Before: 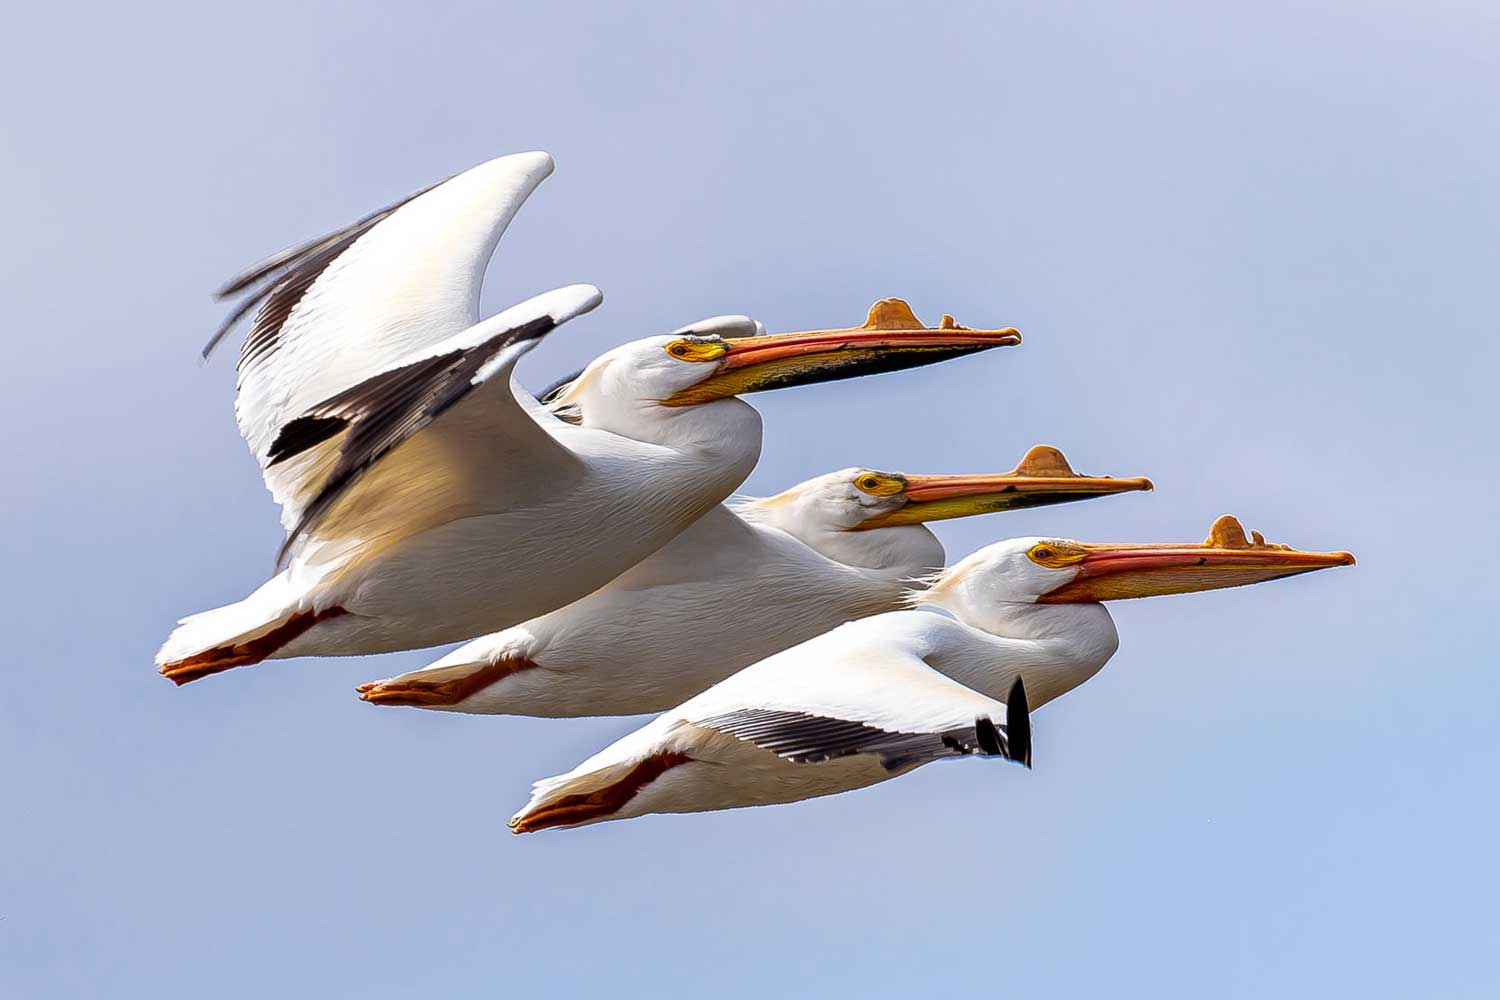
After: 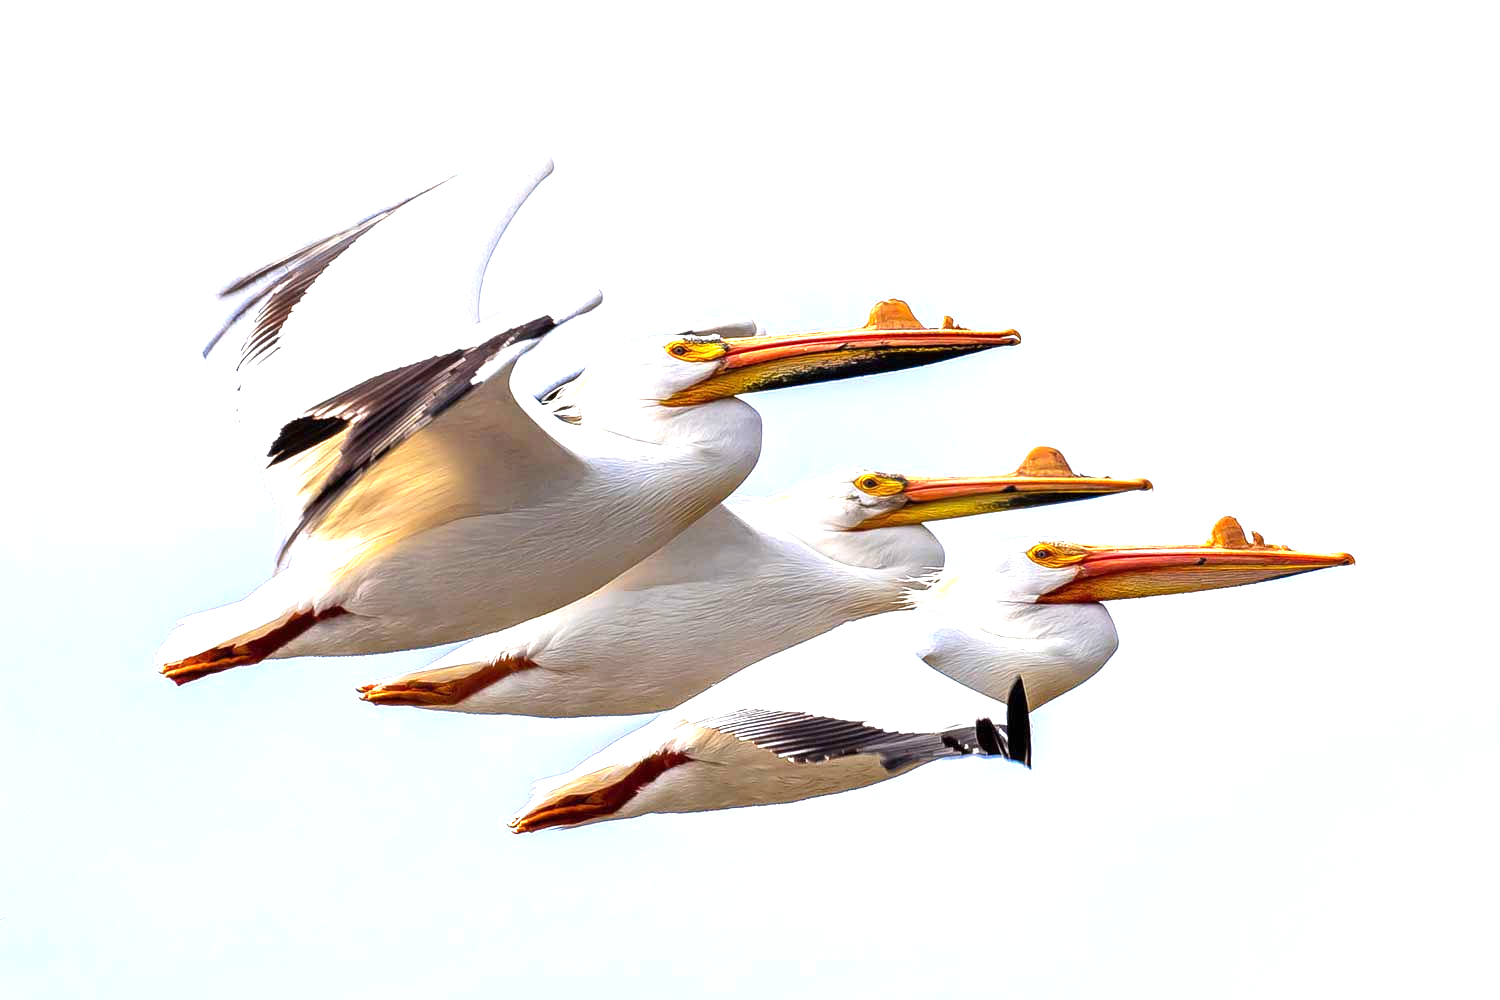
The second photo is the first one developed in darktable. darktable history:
exposure: black level correction 0, exposure 1.1 EV, compensate highlight preservation false
levels: levels [0, 0.476, 0.951]
